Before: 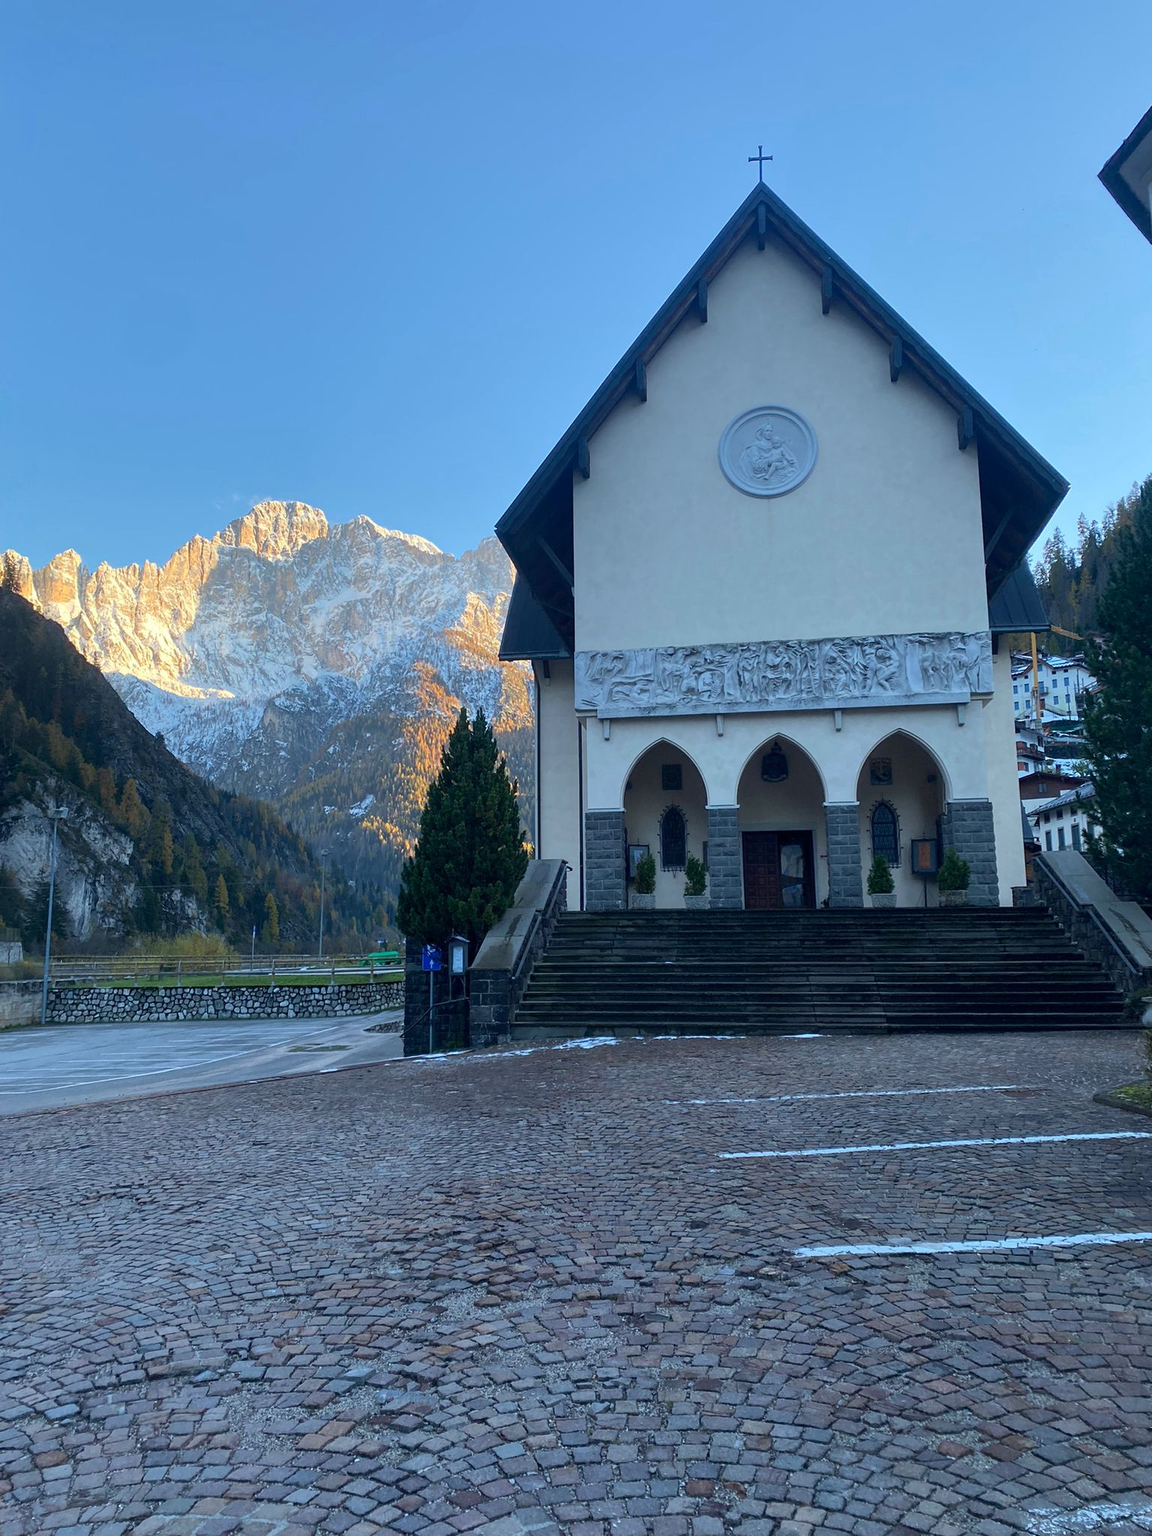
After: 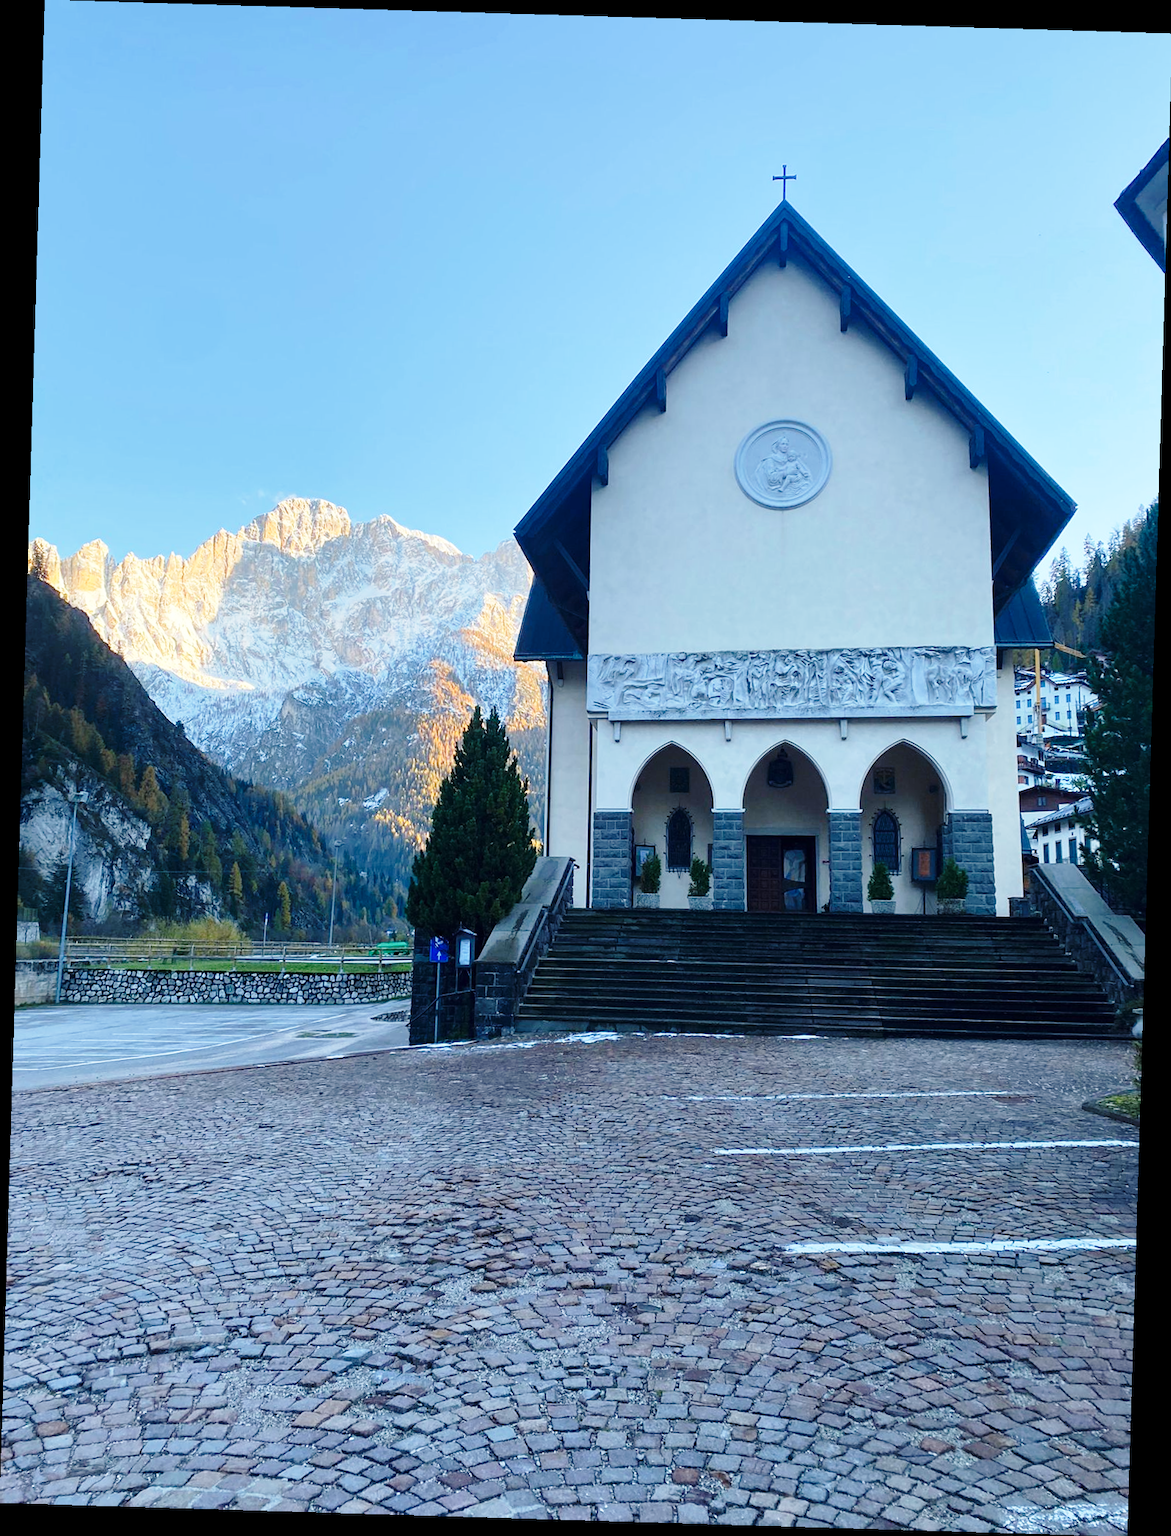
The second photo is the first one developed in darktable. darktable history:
base curve: curves: ch0 [(0, 0) (0.028, 0.03) (0.121, 0.232) (0.46, 0.748) (0.859, 0.968) (1, 1)], preserve colors none
rotate and perspective: rotation 1.72°, automatic cropping off
